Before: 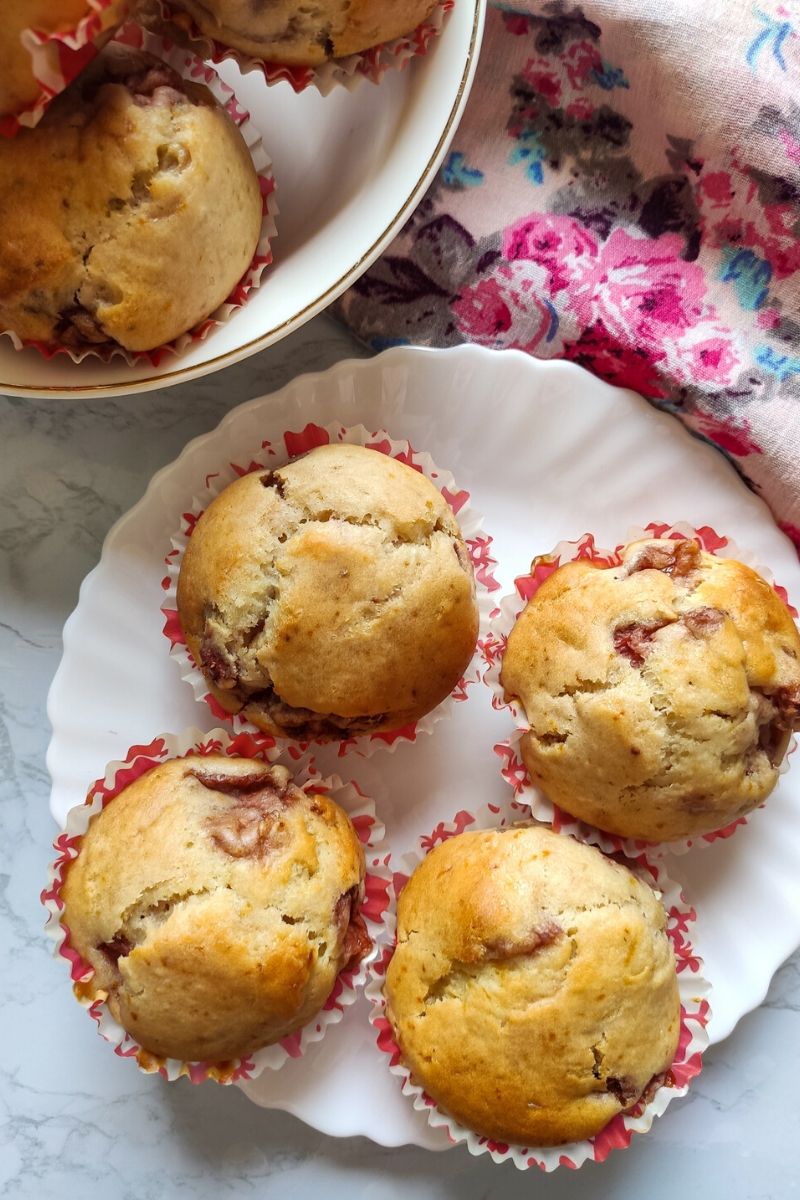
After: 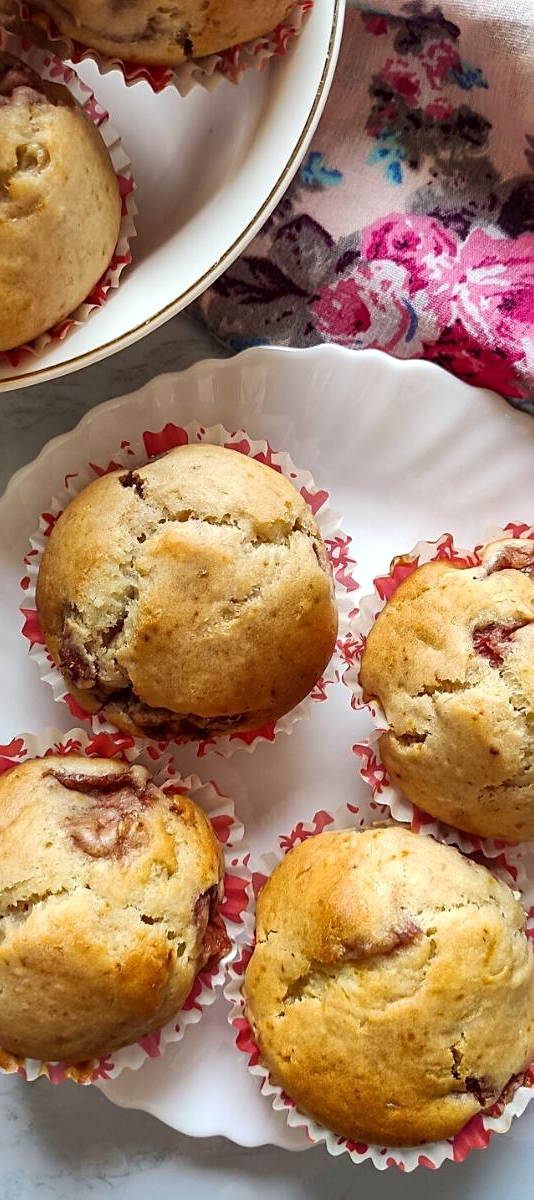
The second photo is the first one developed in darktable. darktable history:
sharpen: on, module defaults
crop and rotate: left 17.732%, right 15.423%
local contrast: mode bilateral grid, contrast 20, coarseness 50, detail 120%, midtone range 0.2
